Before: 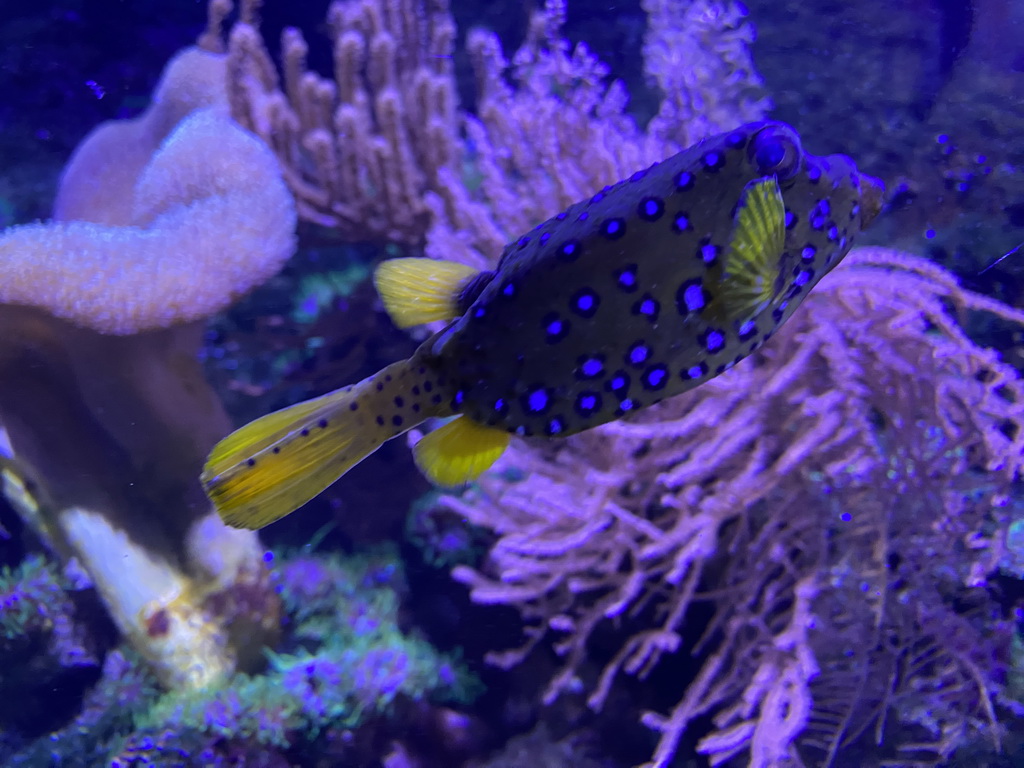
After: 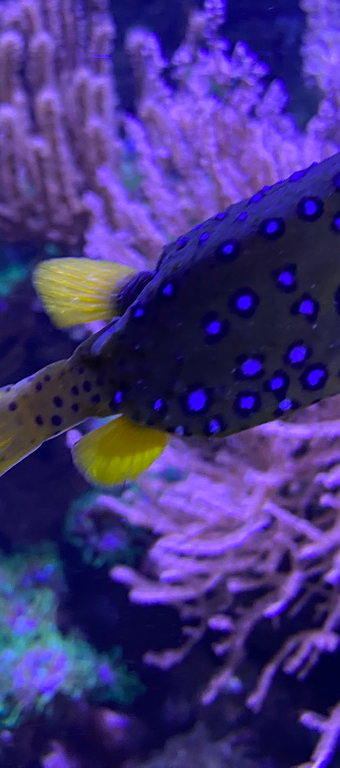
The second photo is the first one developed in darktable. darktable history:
sharpen: amount 0.2
white balance: red 1, blue 1
crop: left 33.36%, right 33.36%
